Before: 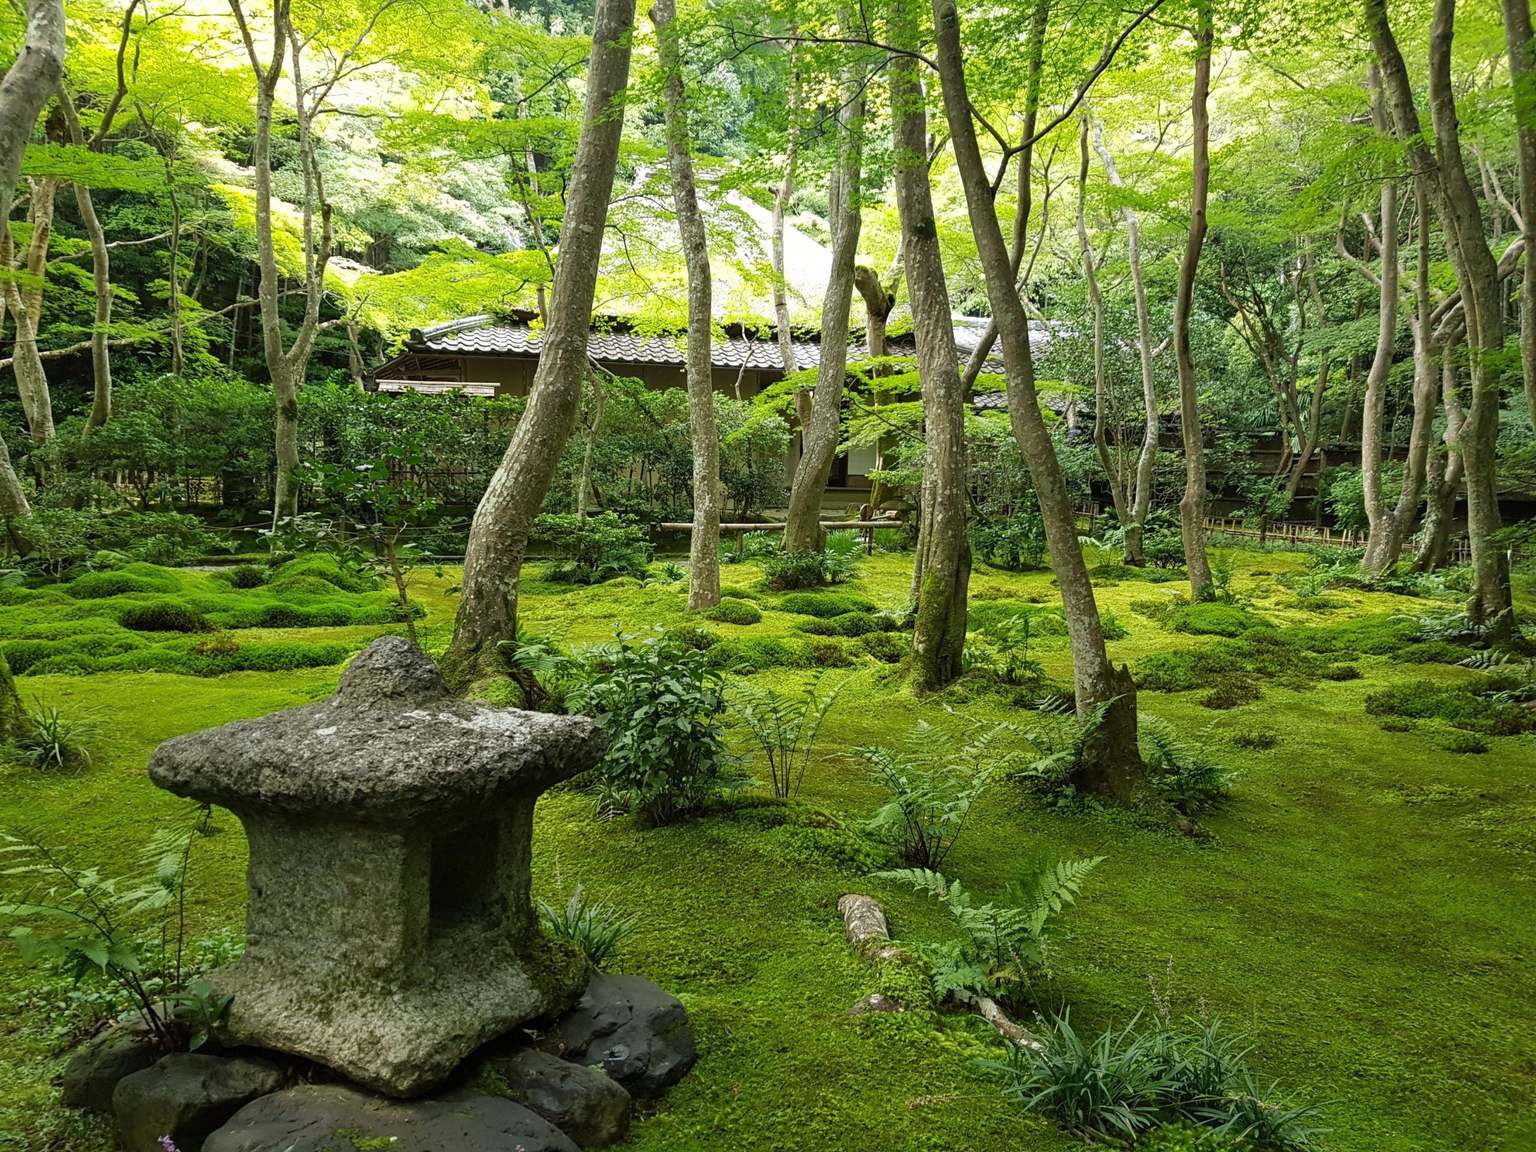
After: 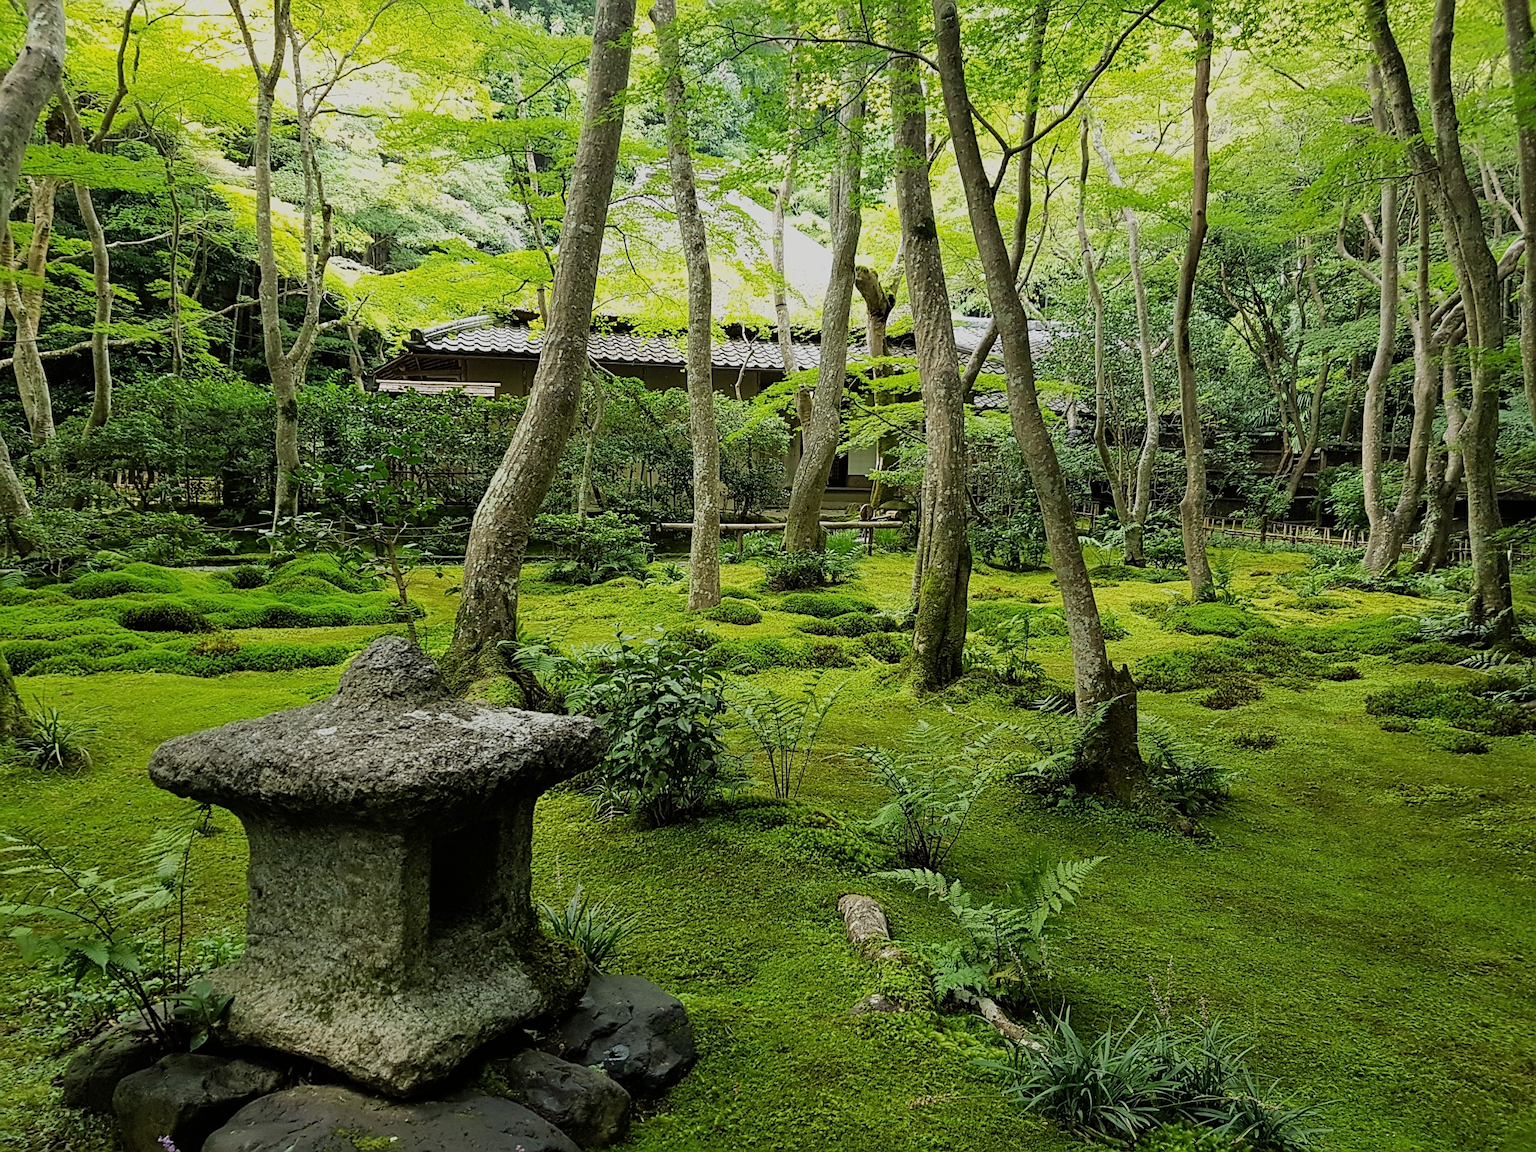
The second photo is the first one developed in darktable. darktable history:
sharpen: amount 0.575
filmic rgb: black relative exposure -8.42 EV, white relative exposure 4.68 EV, hardness 3.82, color science v6 (2022)
